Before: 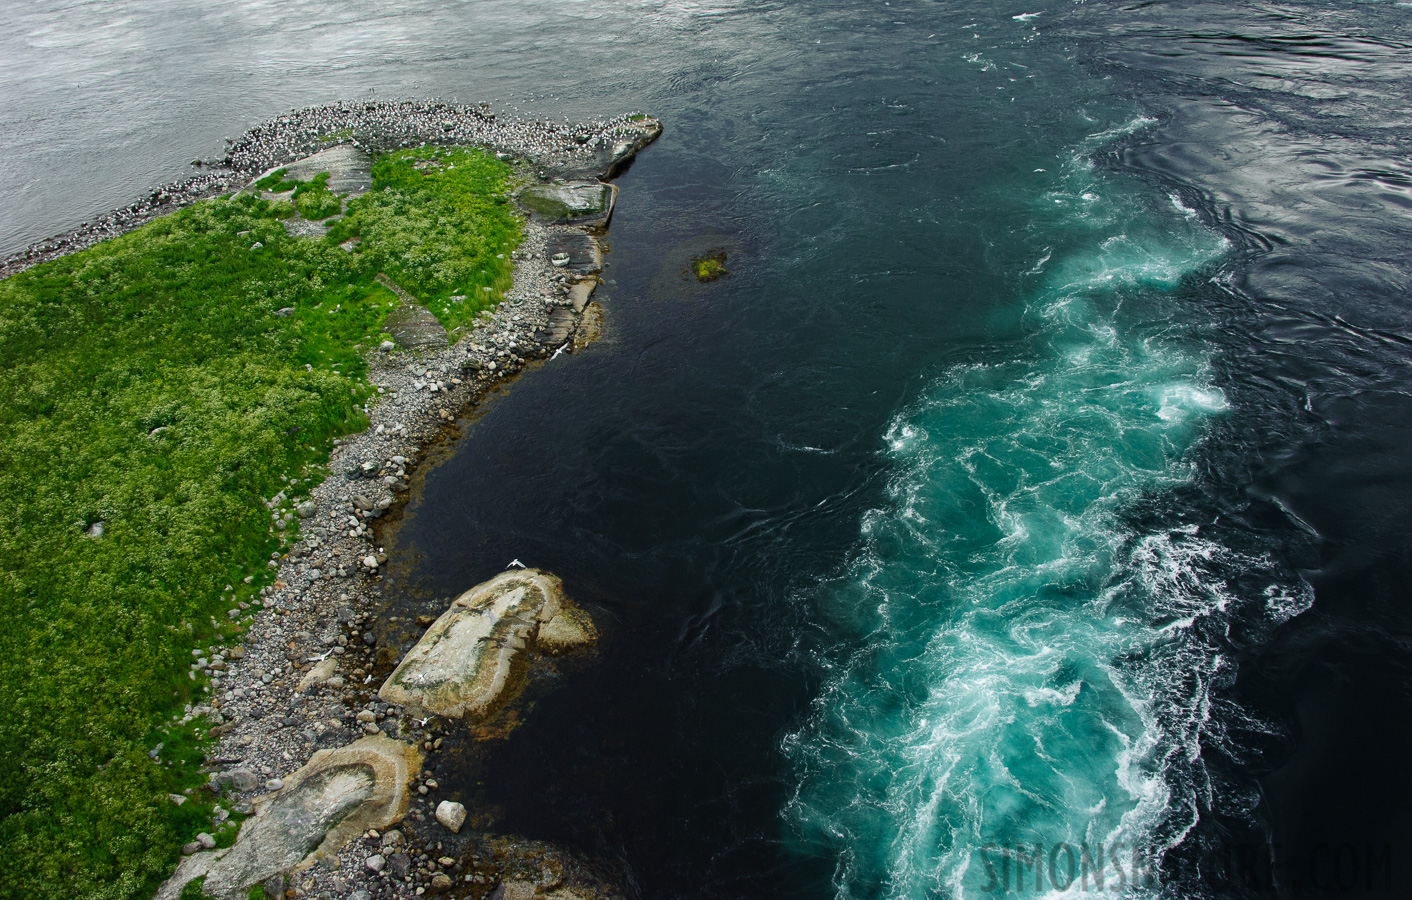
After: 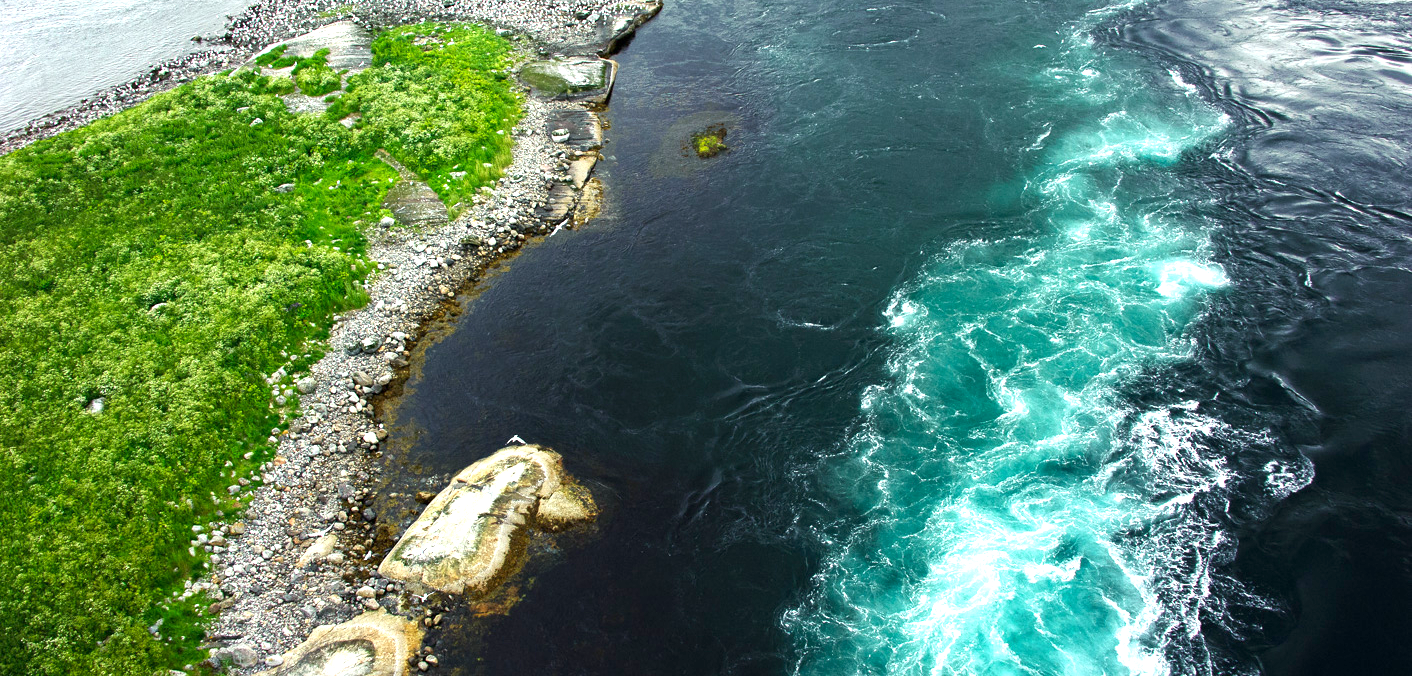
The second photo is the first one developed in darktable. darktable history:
contrast brightness saturation: contrast 0.074
crop: top 13.844%, bottom 10.987%
exposure: black level correction 0.001, exposure 1 EV, compensate exposure bias true, compensate highlight preservation false
